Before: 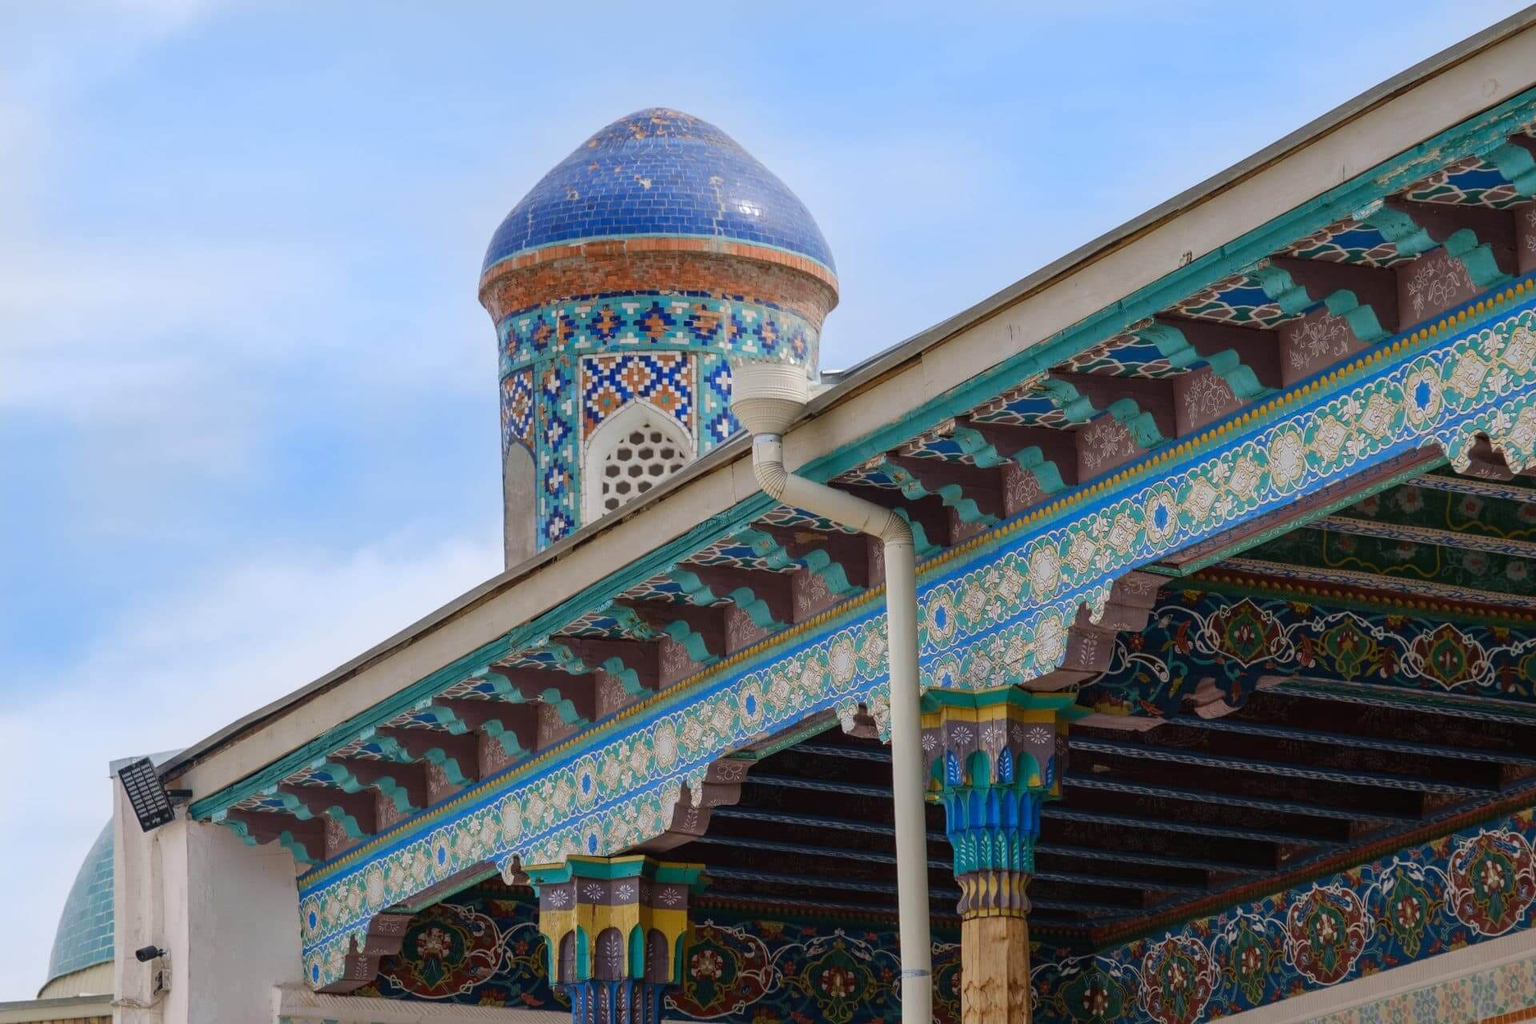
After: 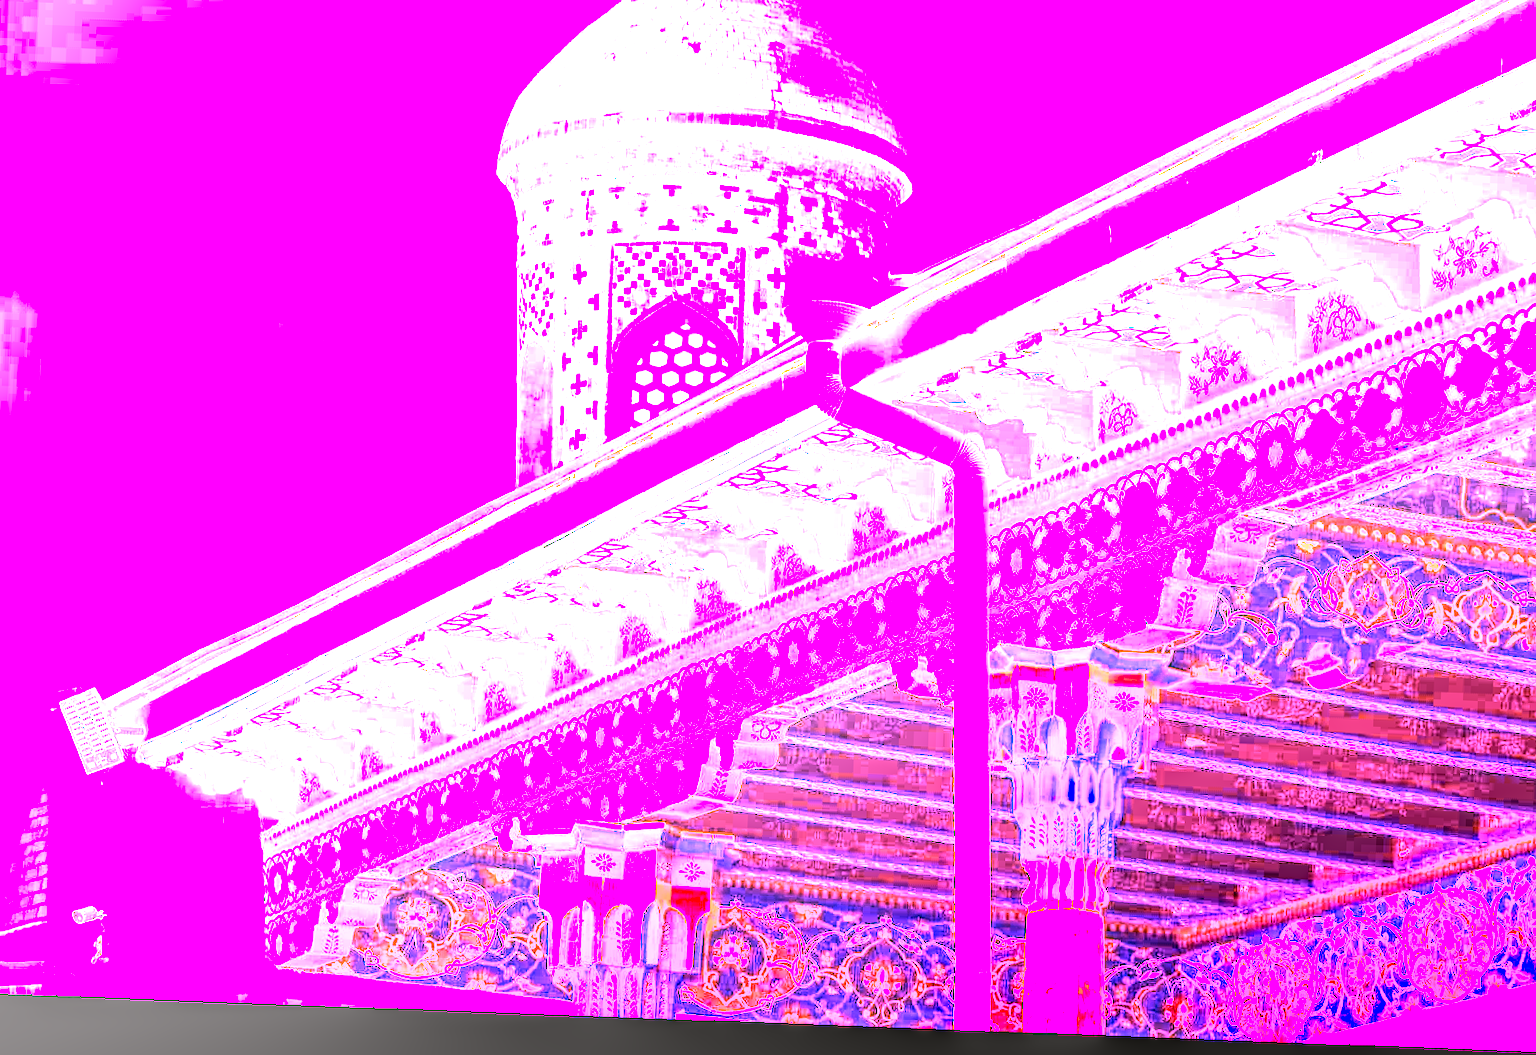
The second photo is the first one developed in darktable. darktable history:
exposure: black level correction 0, exposure 0.7 EV, compensate exposure bias true, compensate highlight preservation false
color correction: highlights a* 3.12, highlights b* -1.55, shadows a* -0.101, shadows b* 2.52, saturation 0.98
crop and rotate: left 4.842%, top 15.51%, right 10.668%
local contrast: highlights 19%, detail 186%
white balance: red 8, blue 8
rotate and perspective: rotation 2.17°, automatic cropping off
